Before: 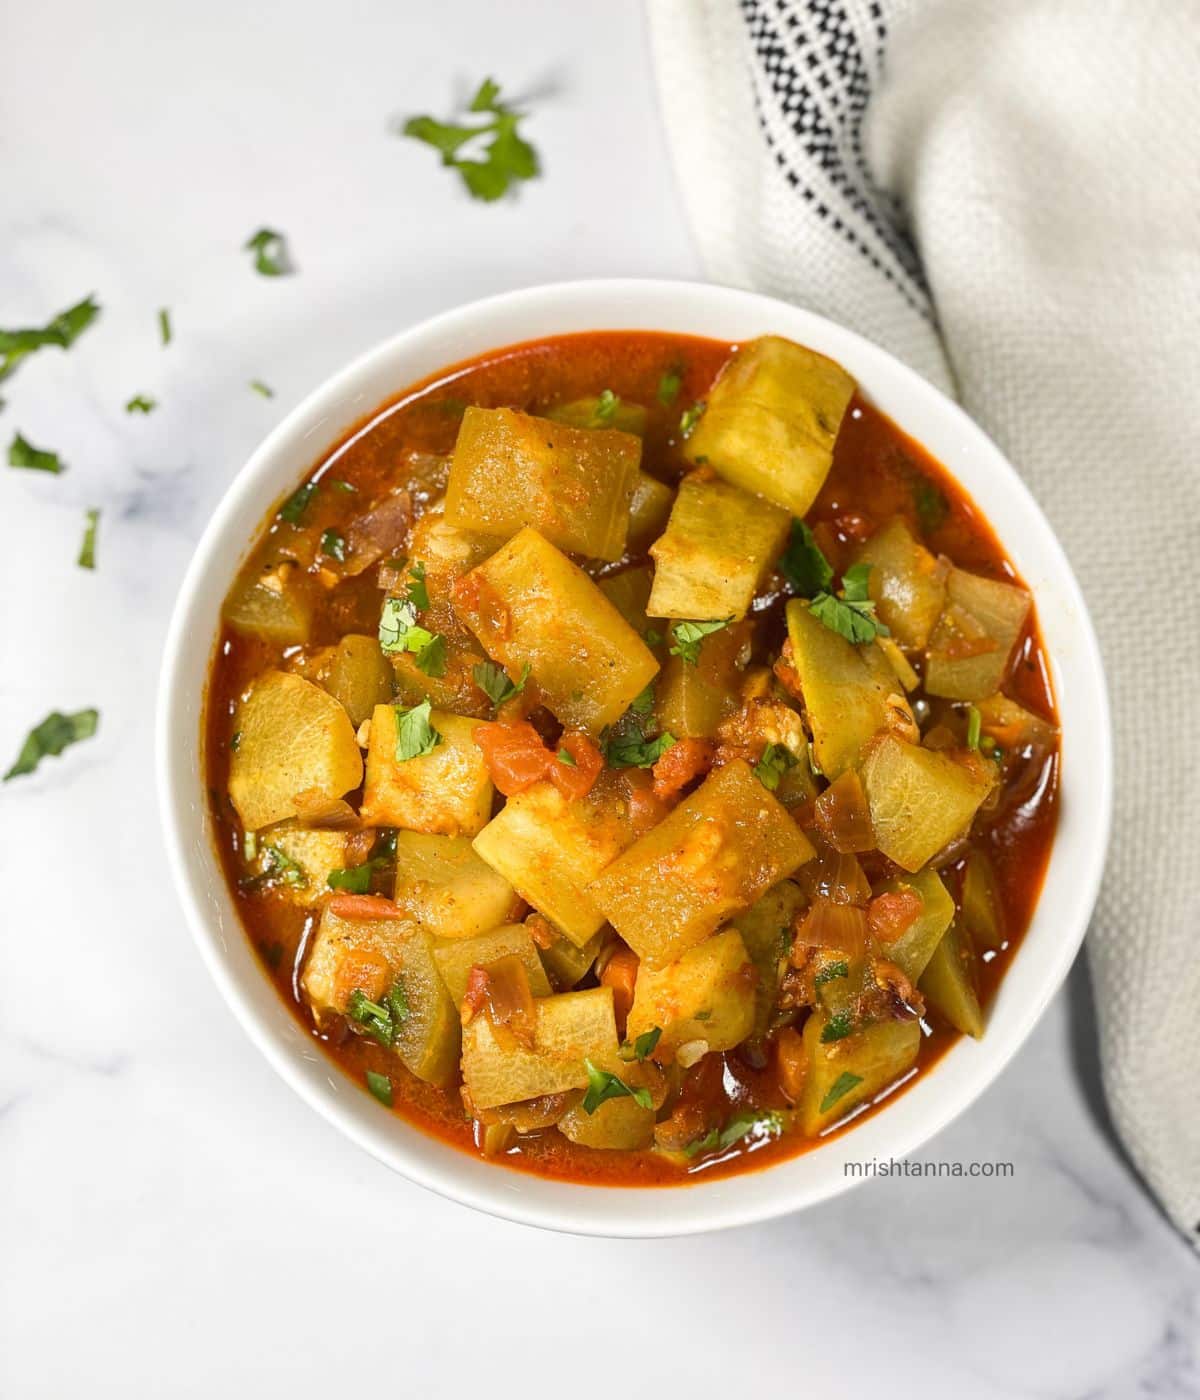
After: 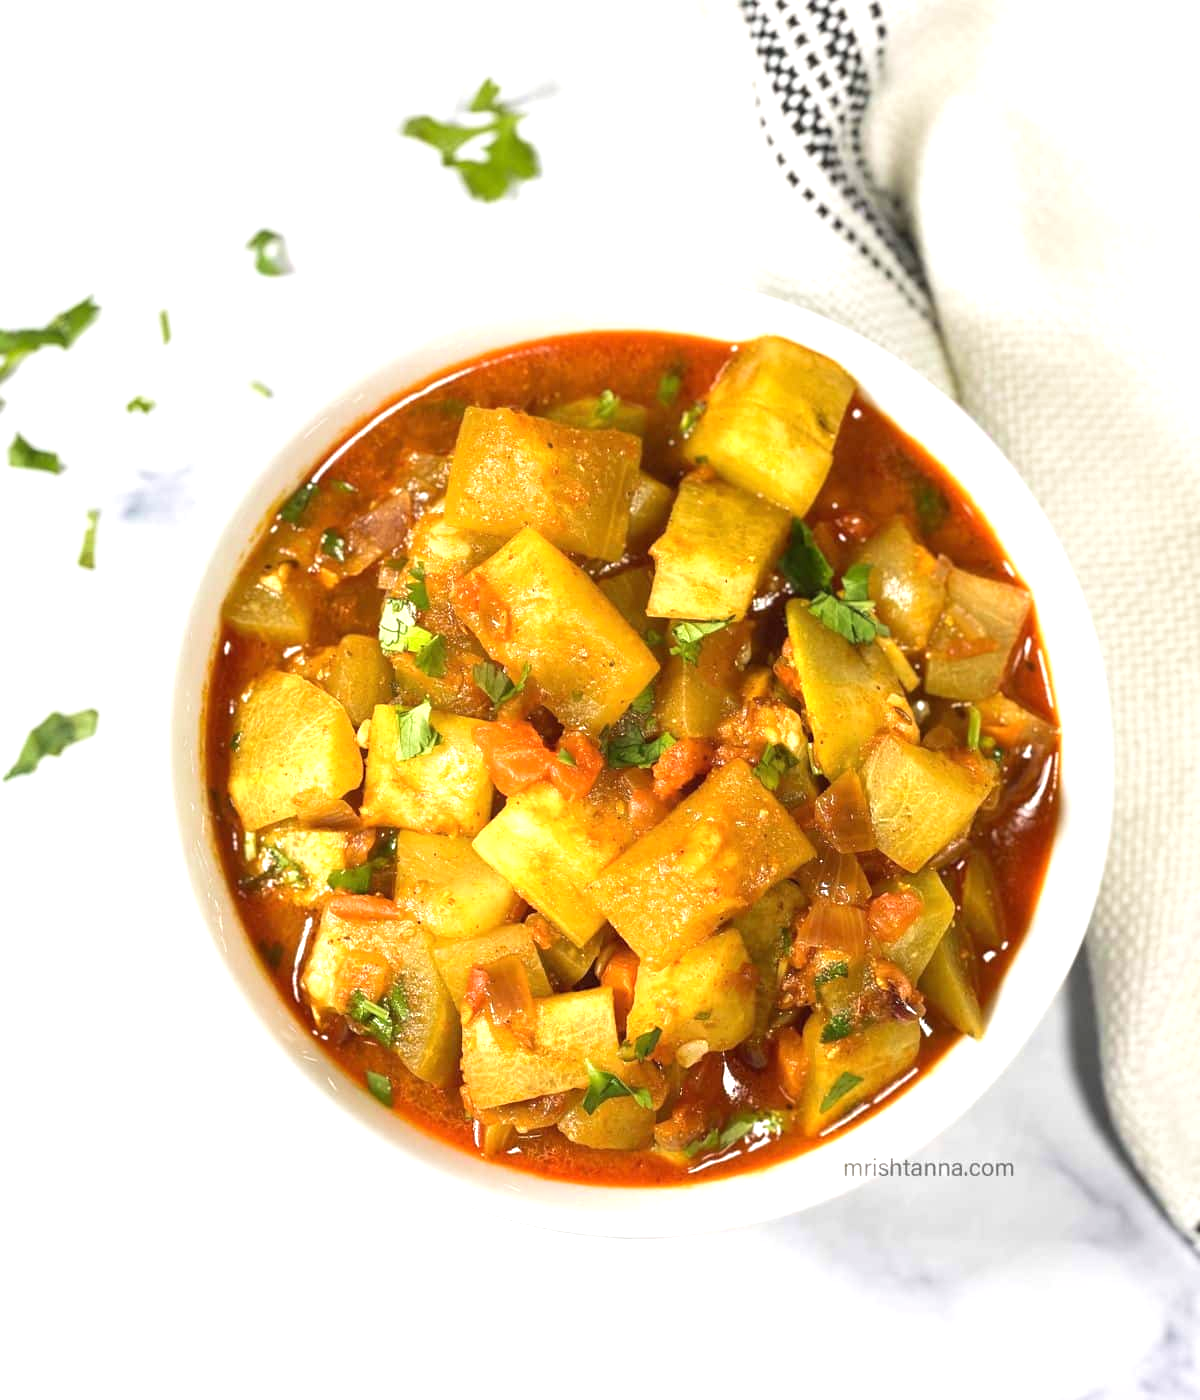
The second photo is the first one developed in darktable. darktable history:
exposure: black level correction 0, exposure 0.7 EV, compensate exposure bias true, compensate highlight preservation false
velvia: on, module defaults
